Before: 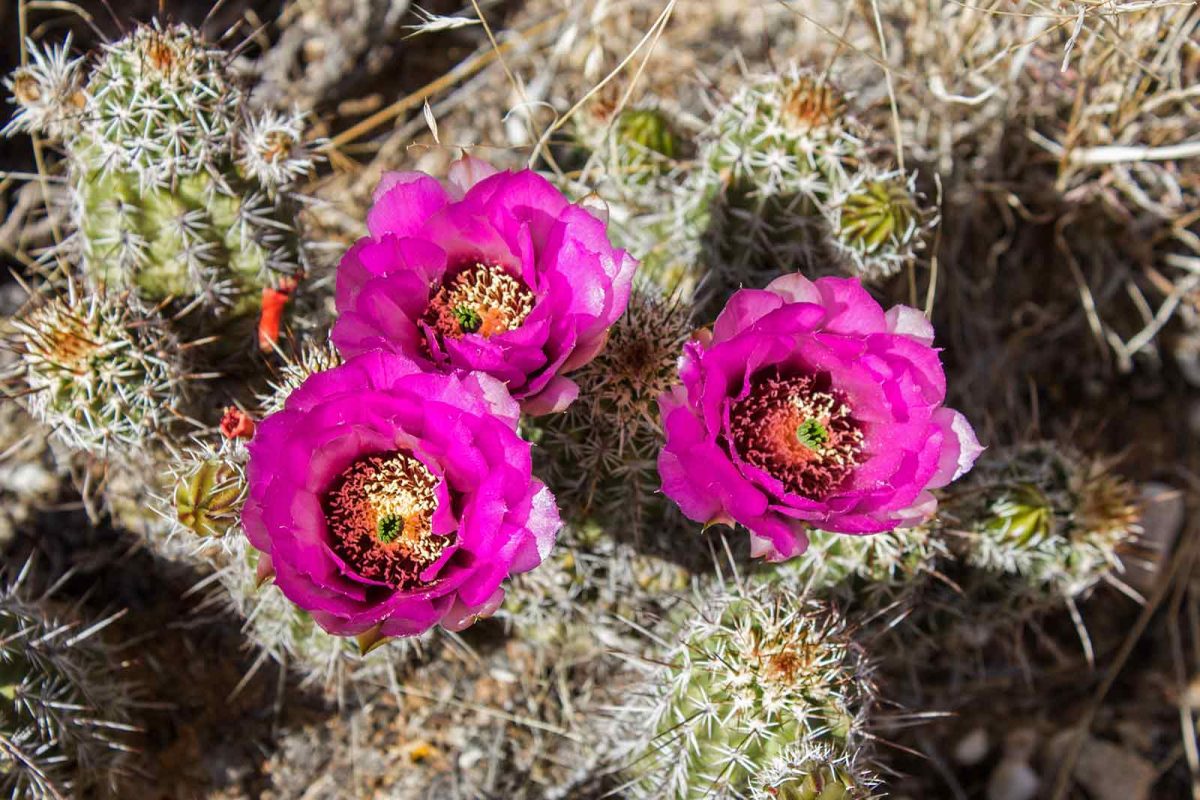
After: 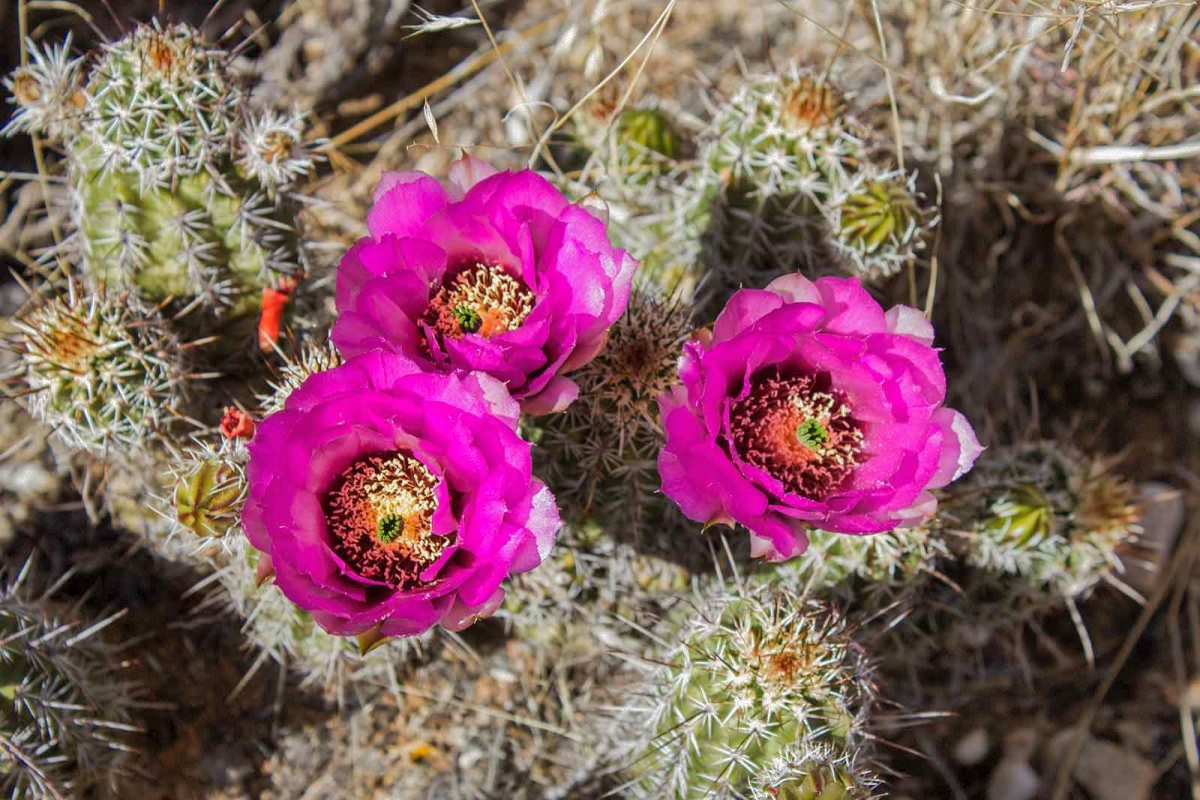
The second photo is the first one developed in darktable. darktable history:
shadows and highlights: shadows 39.37, highlights -59.92
